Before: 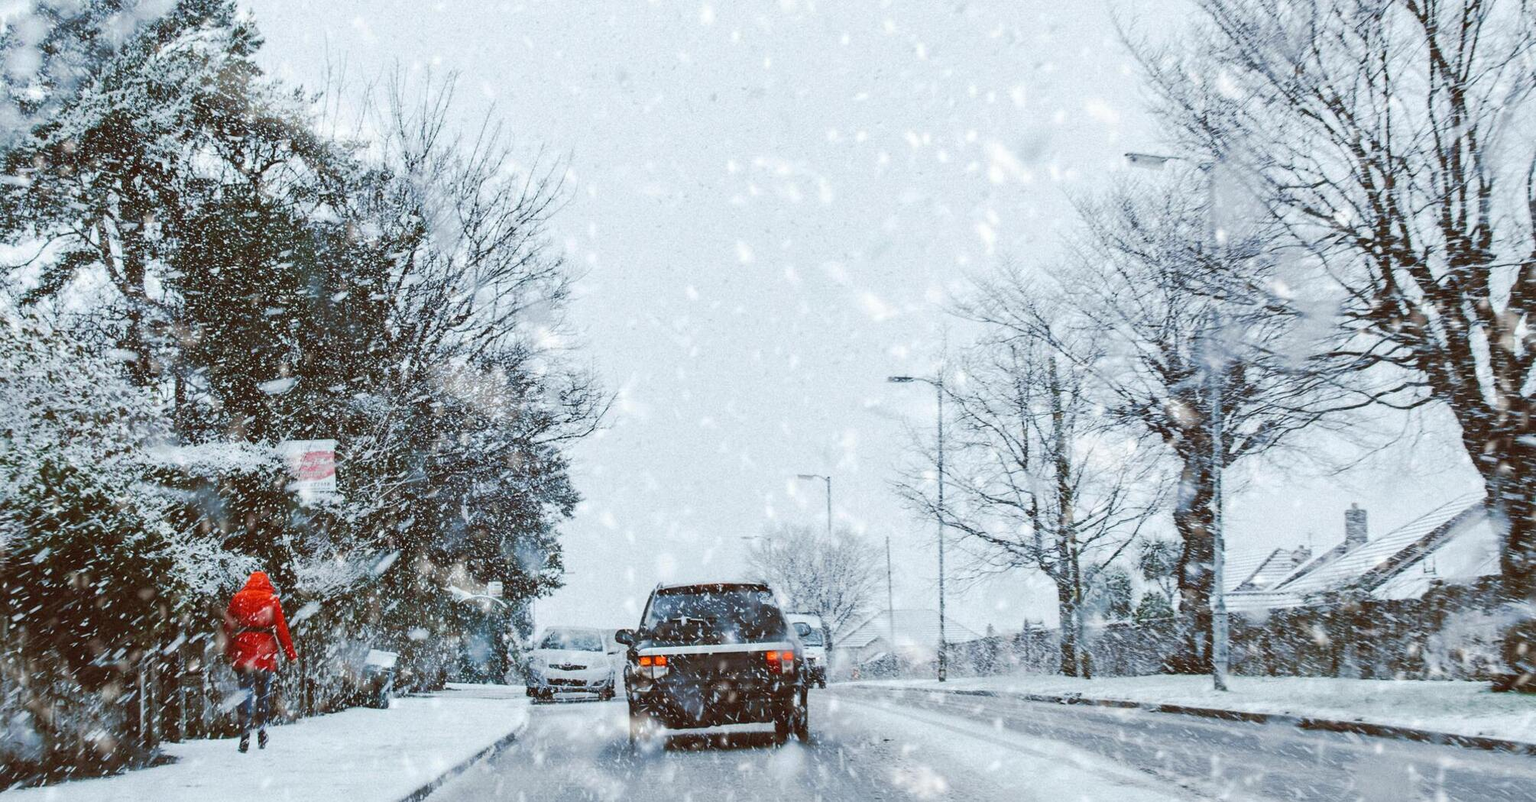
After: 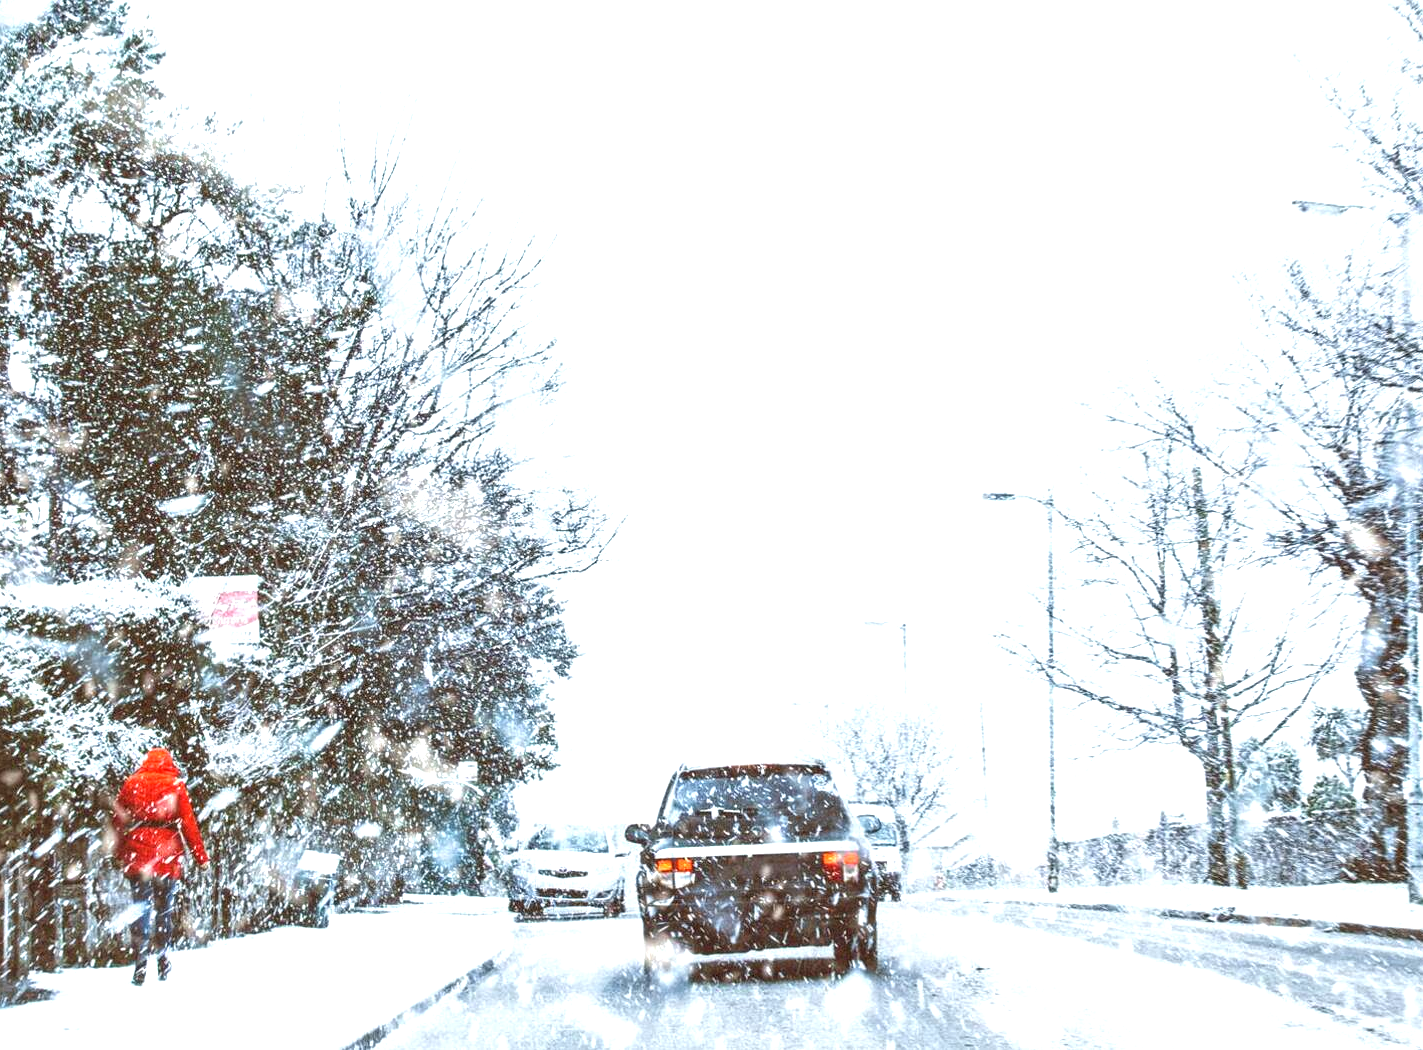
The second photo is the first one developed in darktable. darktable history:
crop and rotate: left 8.979%, right 20.207%
local contrast: on, module defaults
tone equalizer: on, module defaults
exposure: black level correction 0, exposure 1.098 EV, compensate highlight preservation false
